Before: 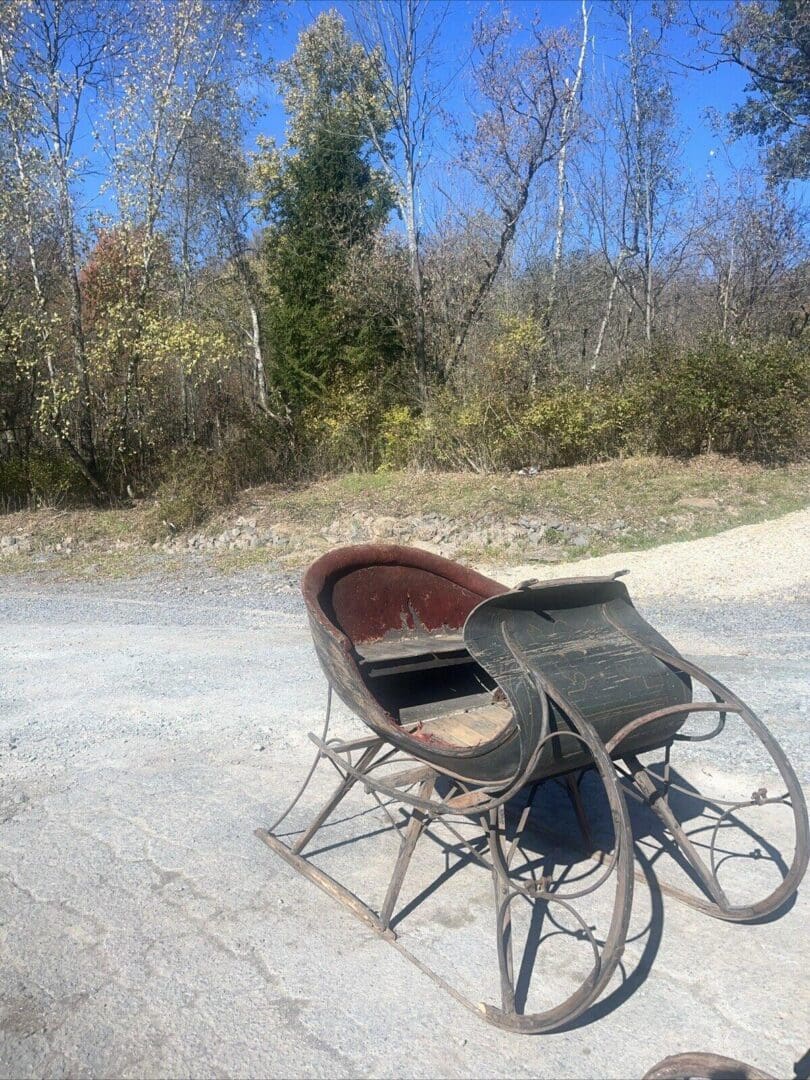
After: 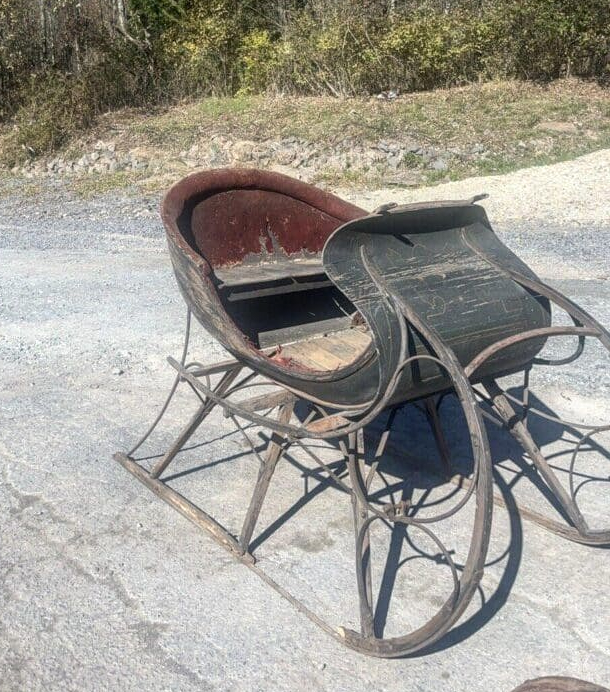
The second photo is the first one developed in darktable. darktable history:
local contrast: highlights 3%, shadows 4%, detail 133%
crop and rotate: left 17.465%, top 34.881%, right 7.177%, bottom 1.023%
